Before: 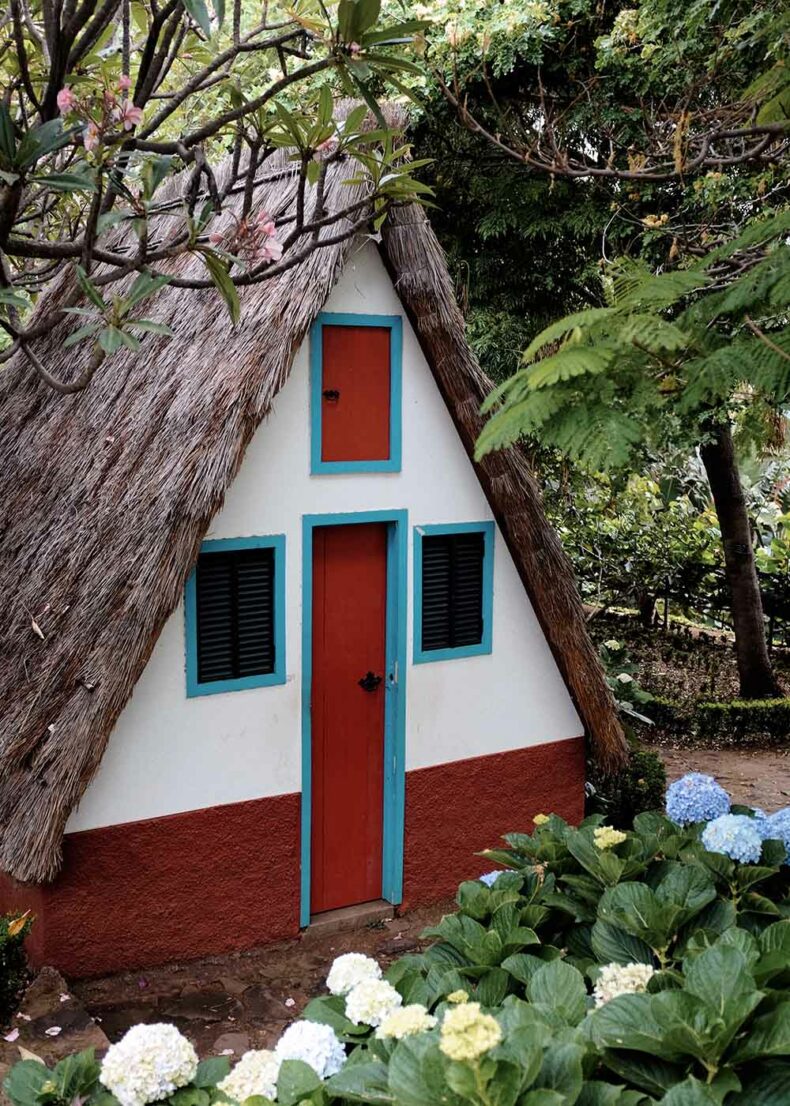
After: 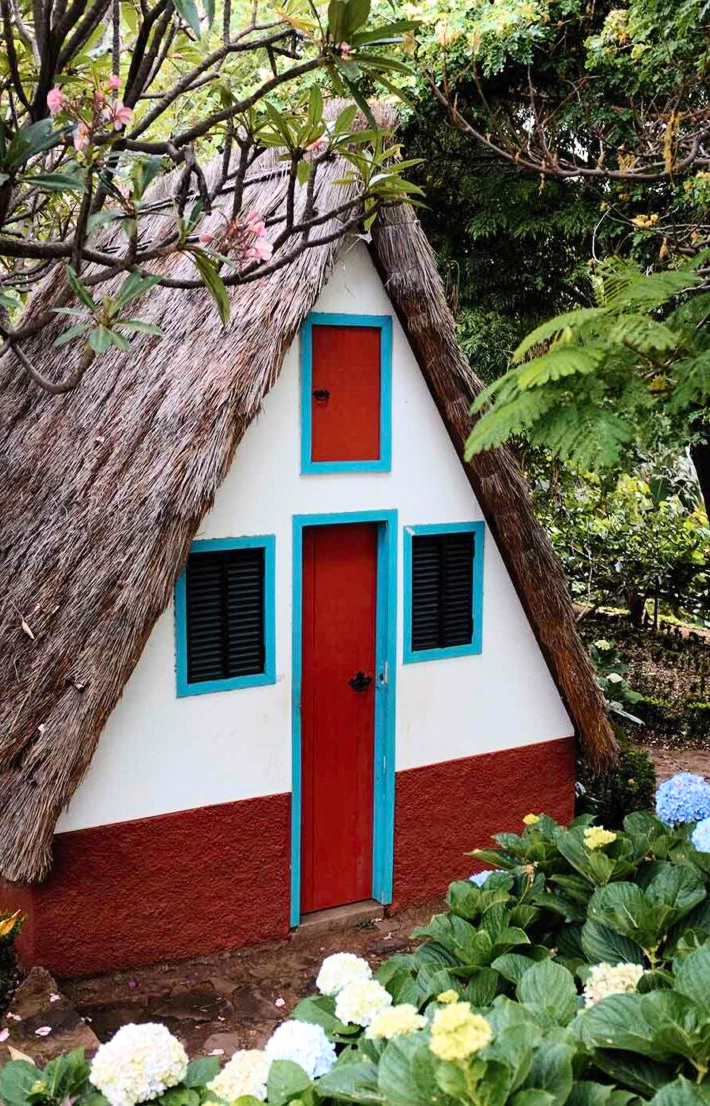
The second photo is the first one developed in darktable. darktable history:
contrast brightness saturation: contrast 0.204, brightness 0.162, saturation 0.221
crop and rotate: left 1.284%, right 8.773%
color balance rgb: power › hue 314.96°, perceptual saturation grading › global saturation 0.715%, global vibrance 20%
